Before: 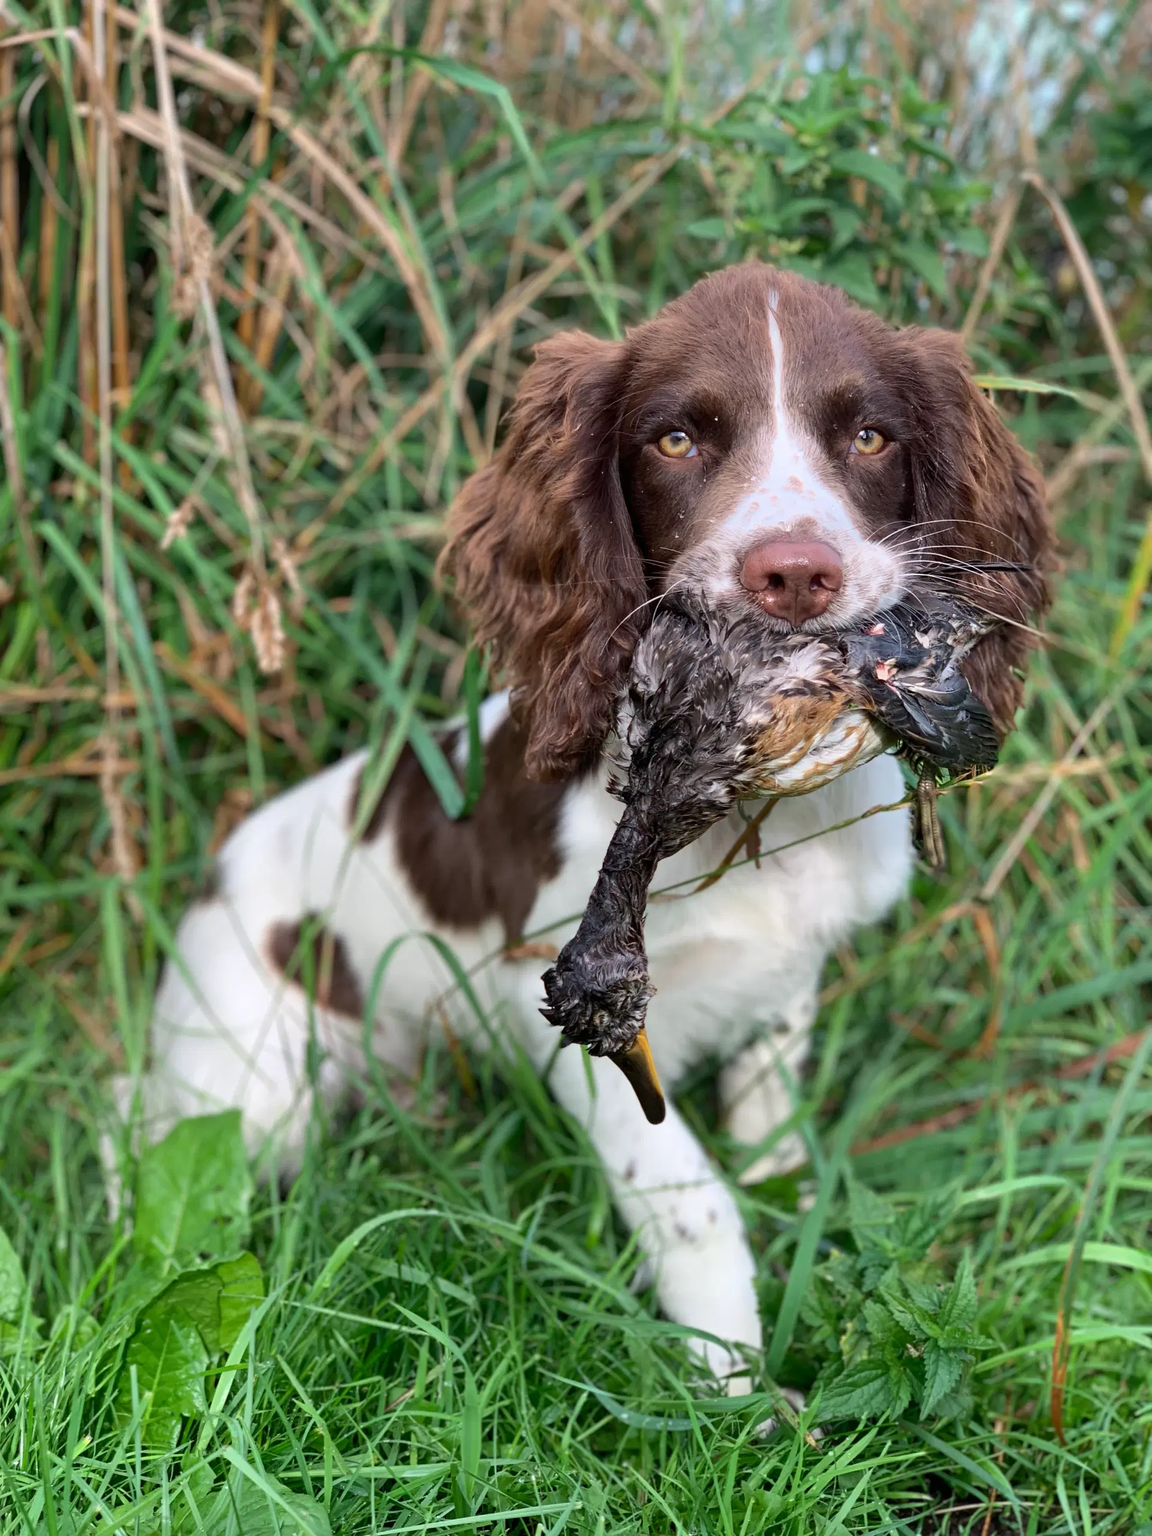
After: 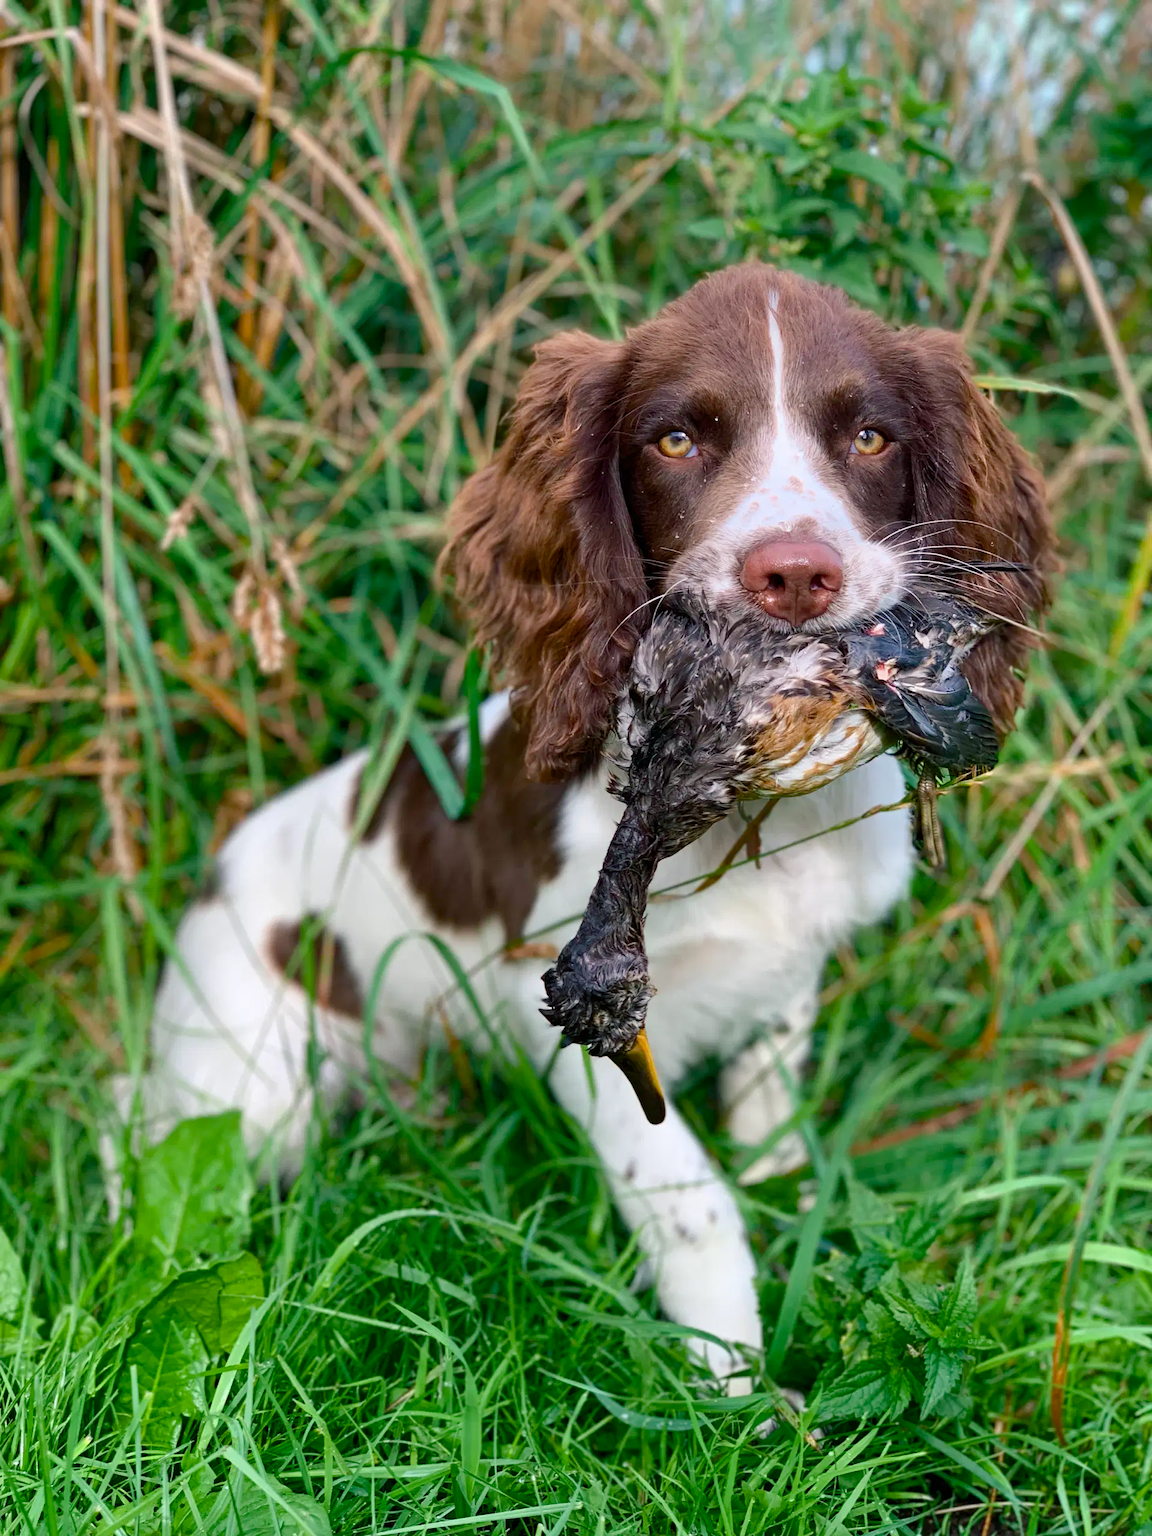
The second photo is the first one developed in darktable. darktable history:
color balance rgb: shadows lift › luminance -7.487%, shadows lift › chroma 2.084%, shadows lift › hue 203.07°, perceptual saturation grading › global saturation 46.138%, perceptual saturation grading › highlights -50.457%, perceptual saturation grading › shadows 30.725%, global vibrance 11.265%
